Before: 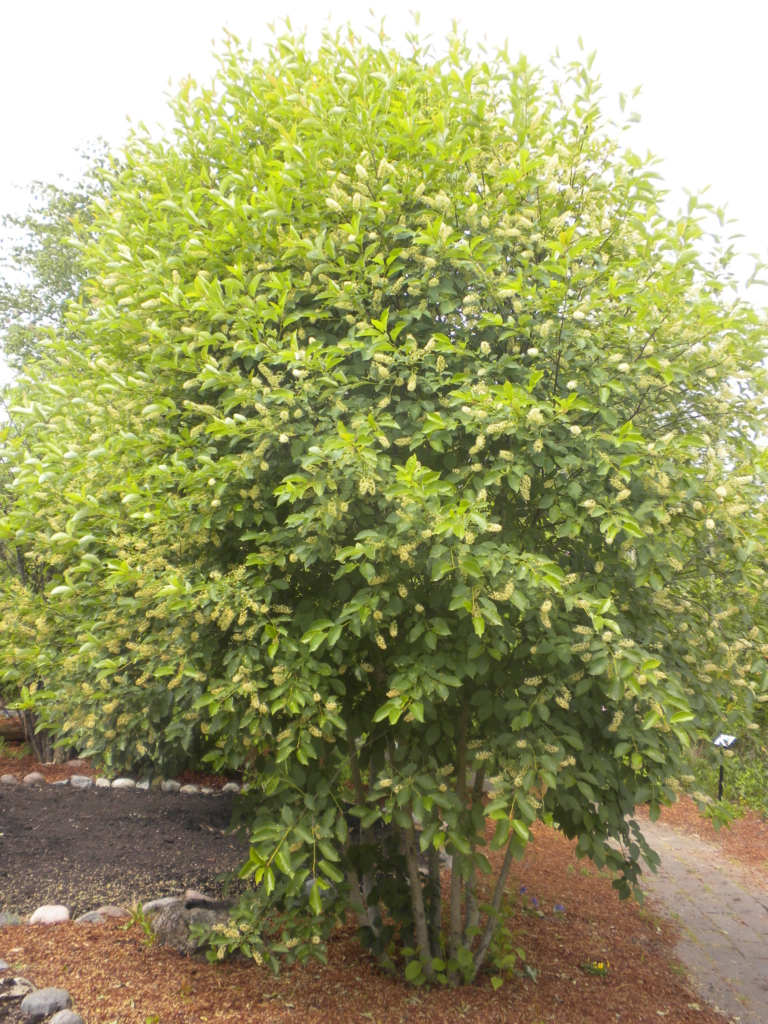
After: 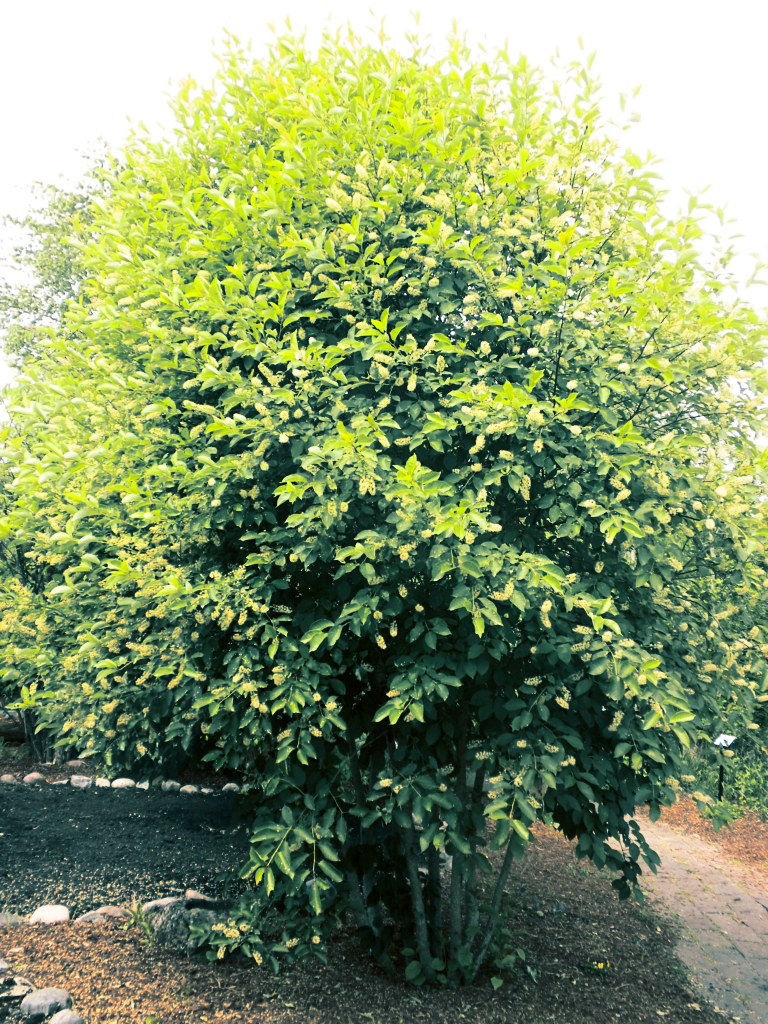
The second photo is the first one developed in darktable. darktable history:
contrast brightness saturation: contrast 0.32, brightness -0.08, saturation 0.17
split-toning: shadows › hue 186.43°, highlights › hue 49.29°, compress 30.29%
sharpen: amount 0.2
